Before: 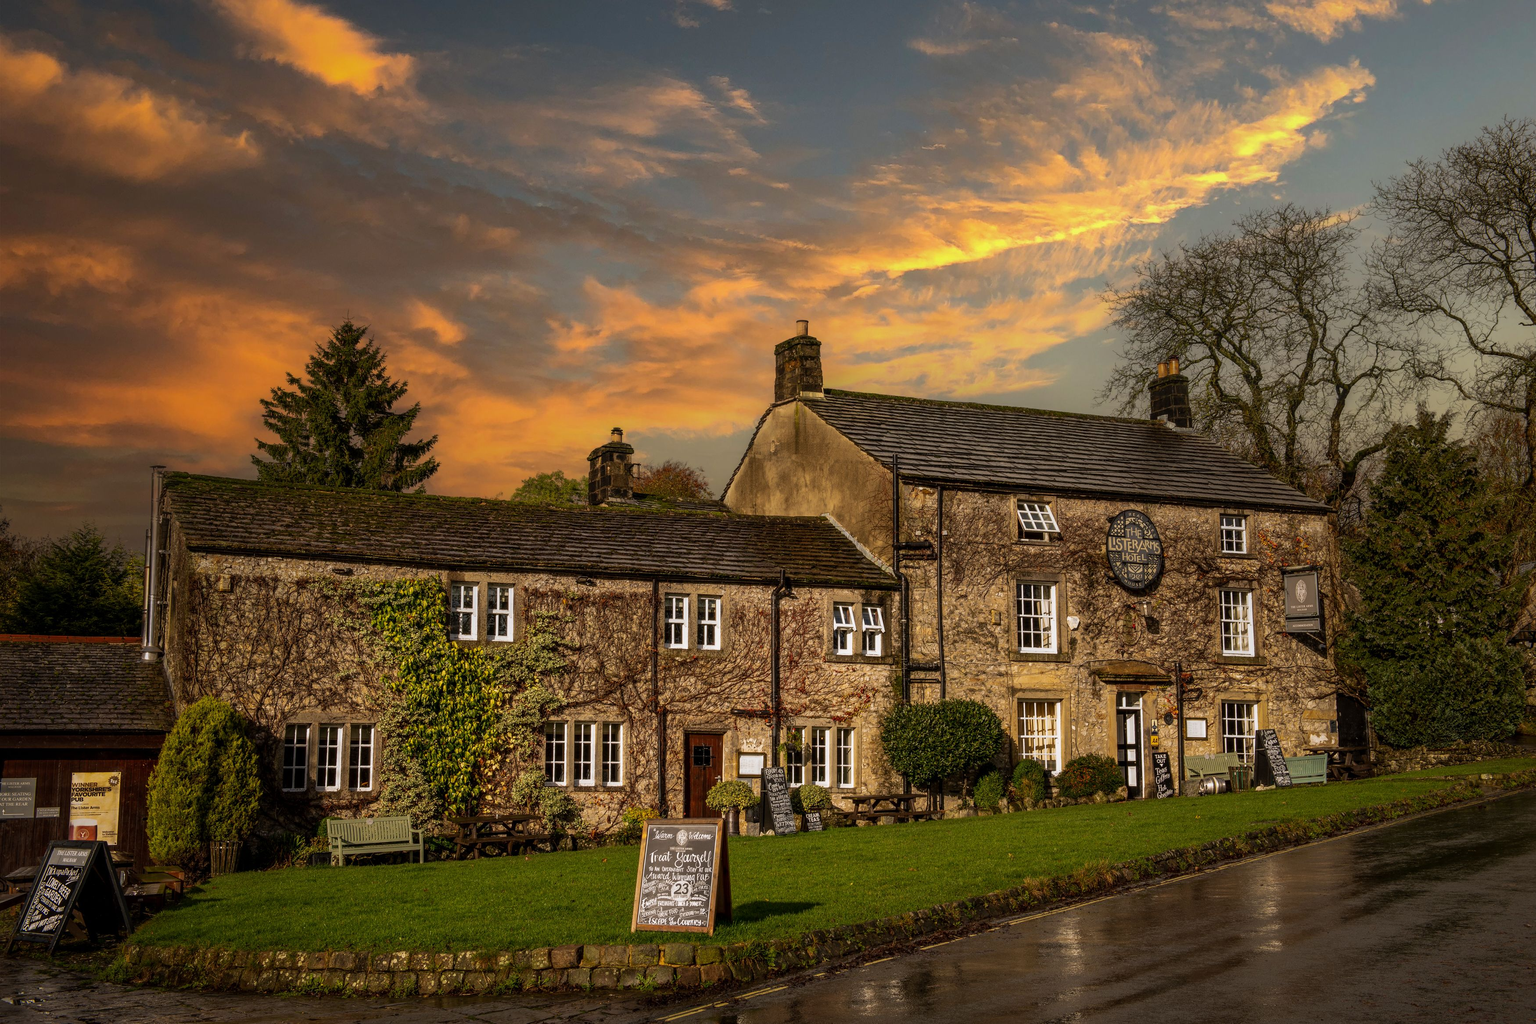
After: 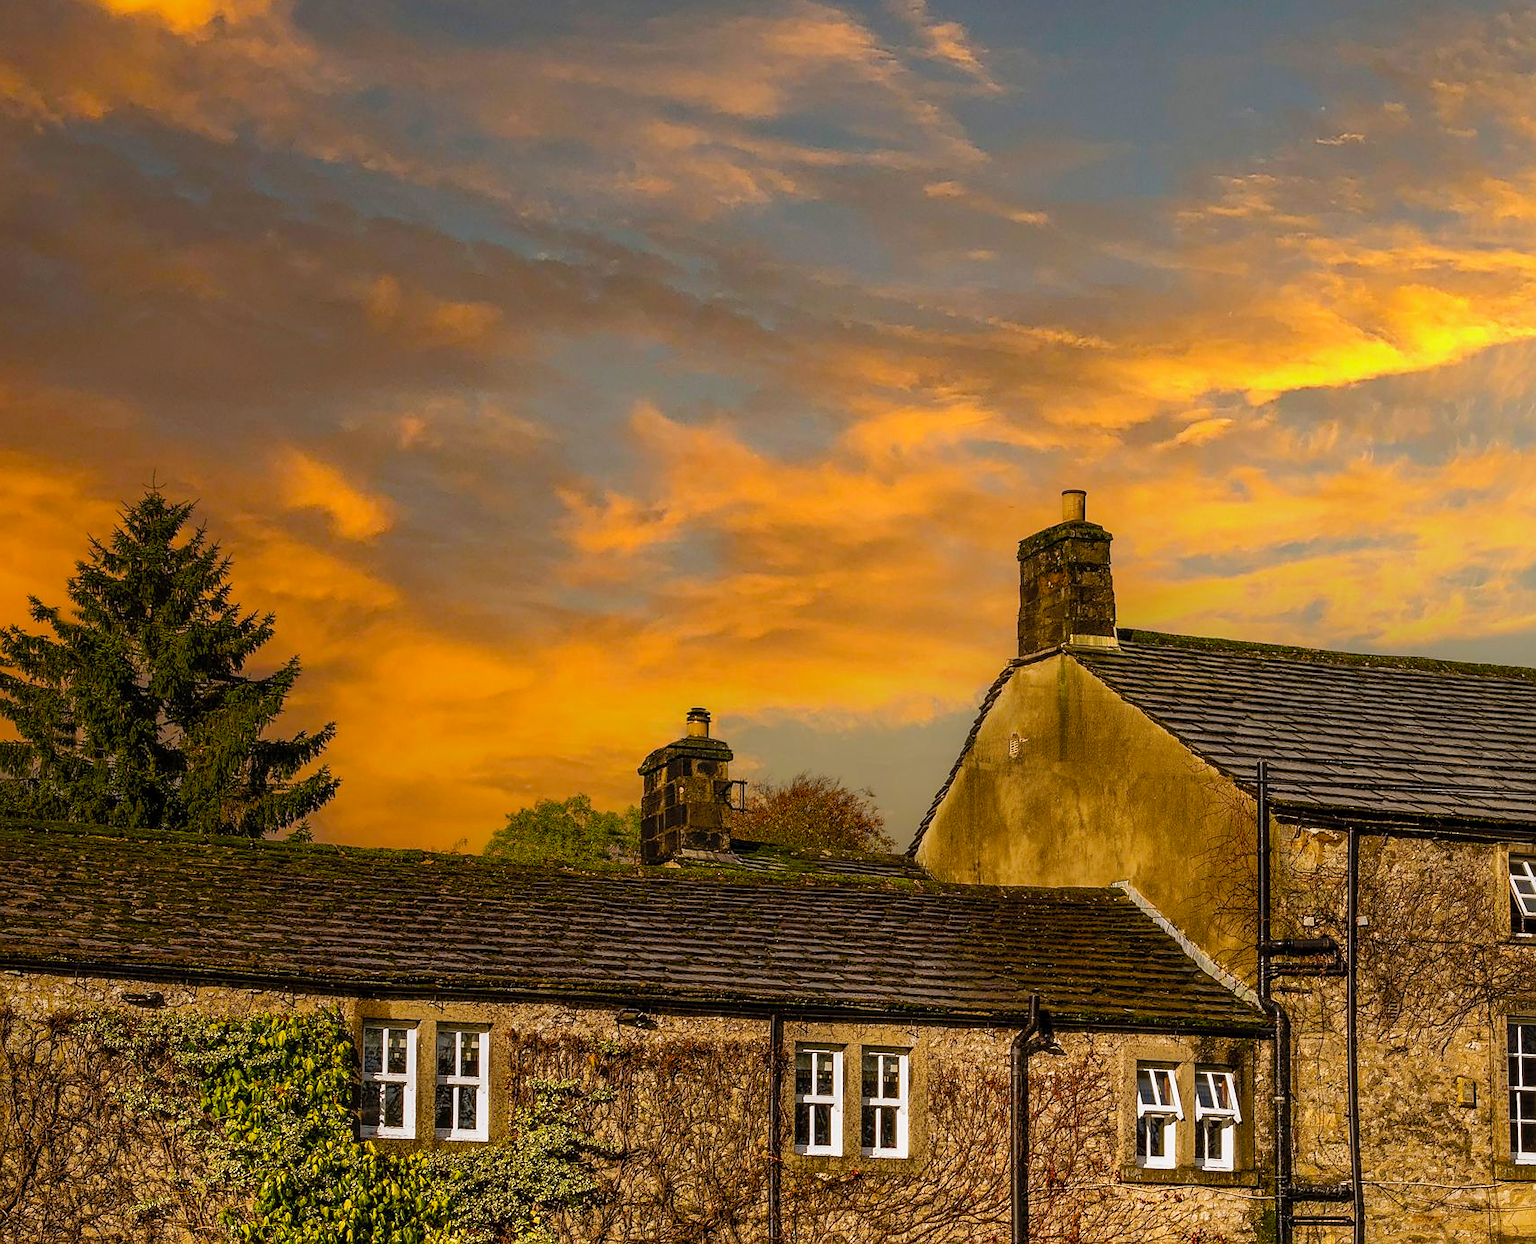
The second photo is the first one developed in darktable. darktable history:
contrast brightness saturation: contrast 0.051, brightness 0.064, saturation 0.006
color balance rgb: perceptual saturation grading › global saturation 34.867%, perceptual saturation grading › highlights -25.68%, perceptual saturation grading › shadows 49.343%
sharpen: radius 0.983, amount 0.614
crop: left 17.725%, top 7.663%, right 32.75%, bottom 32.322%
